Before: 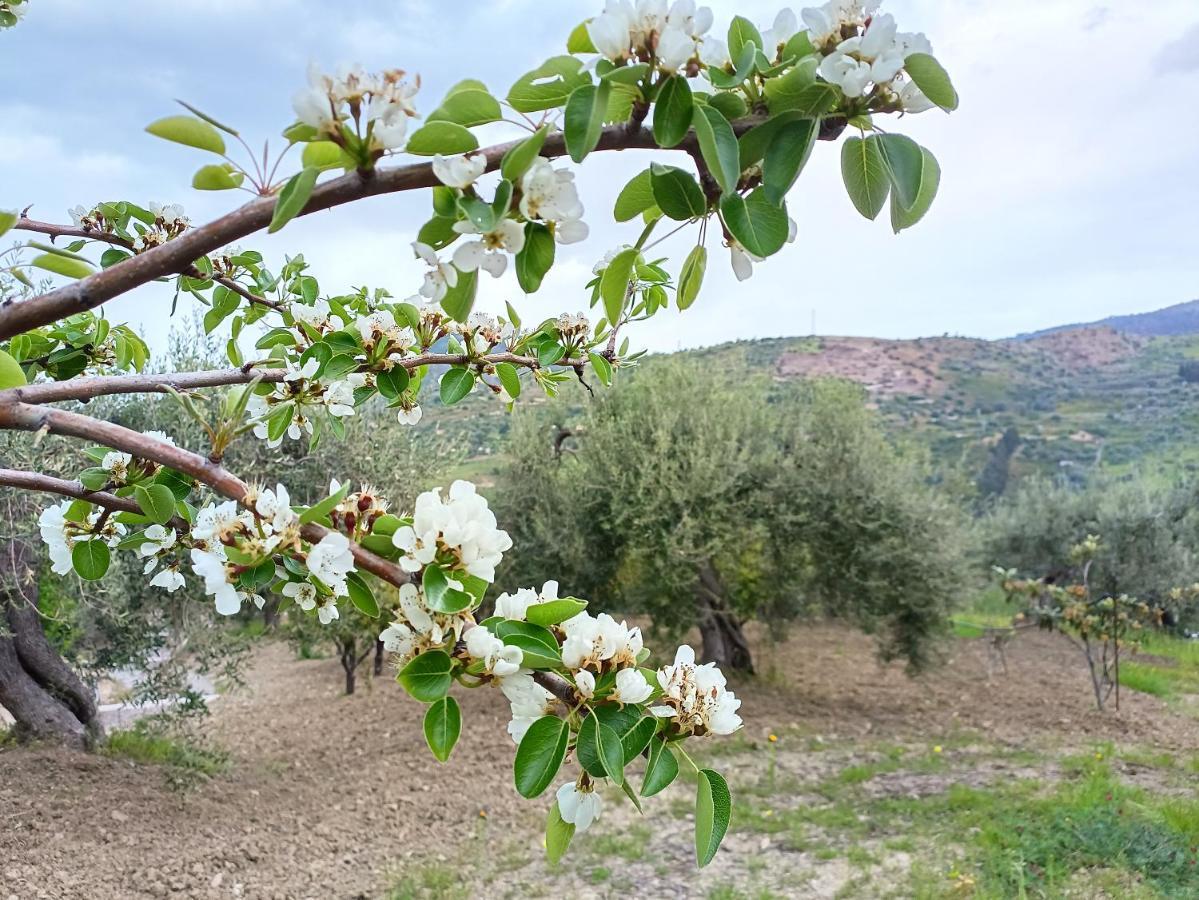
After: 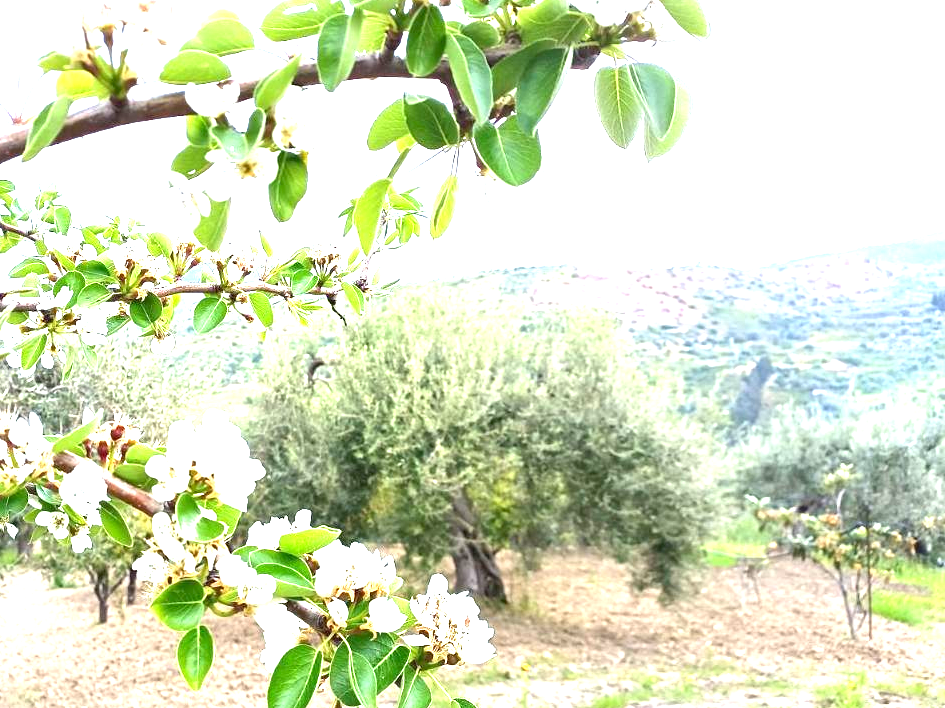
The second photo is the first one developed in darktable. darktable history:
crop and rotate: left 20.74%, top 7.912%, right 0.375%, bottom 13.378%
exposure: black level correction 0.001, exposure 1.822 EV, compensate exposure bias true, compensate highlight preservation false
